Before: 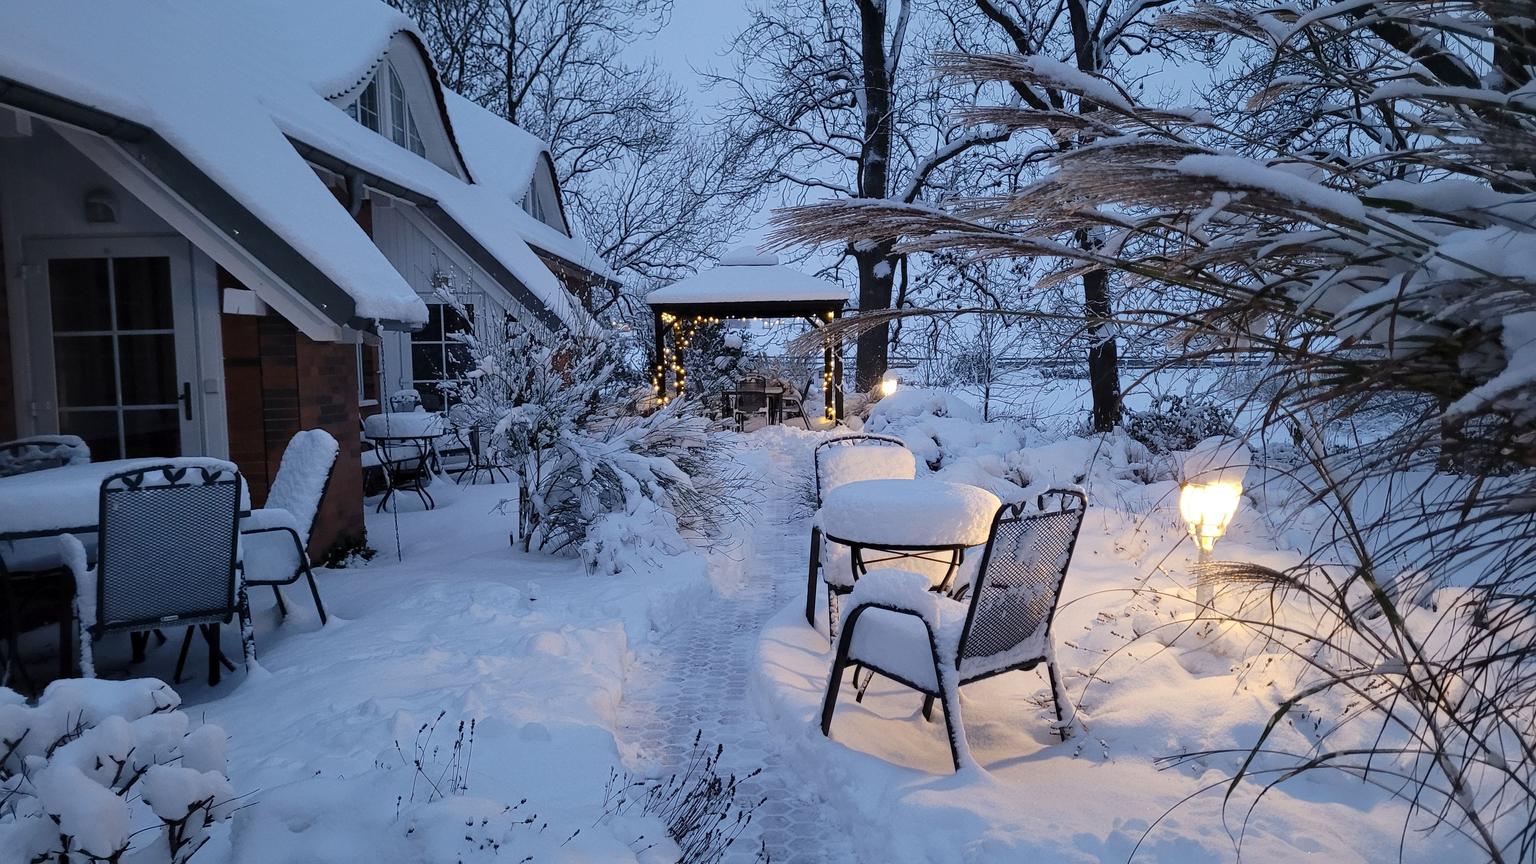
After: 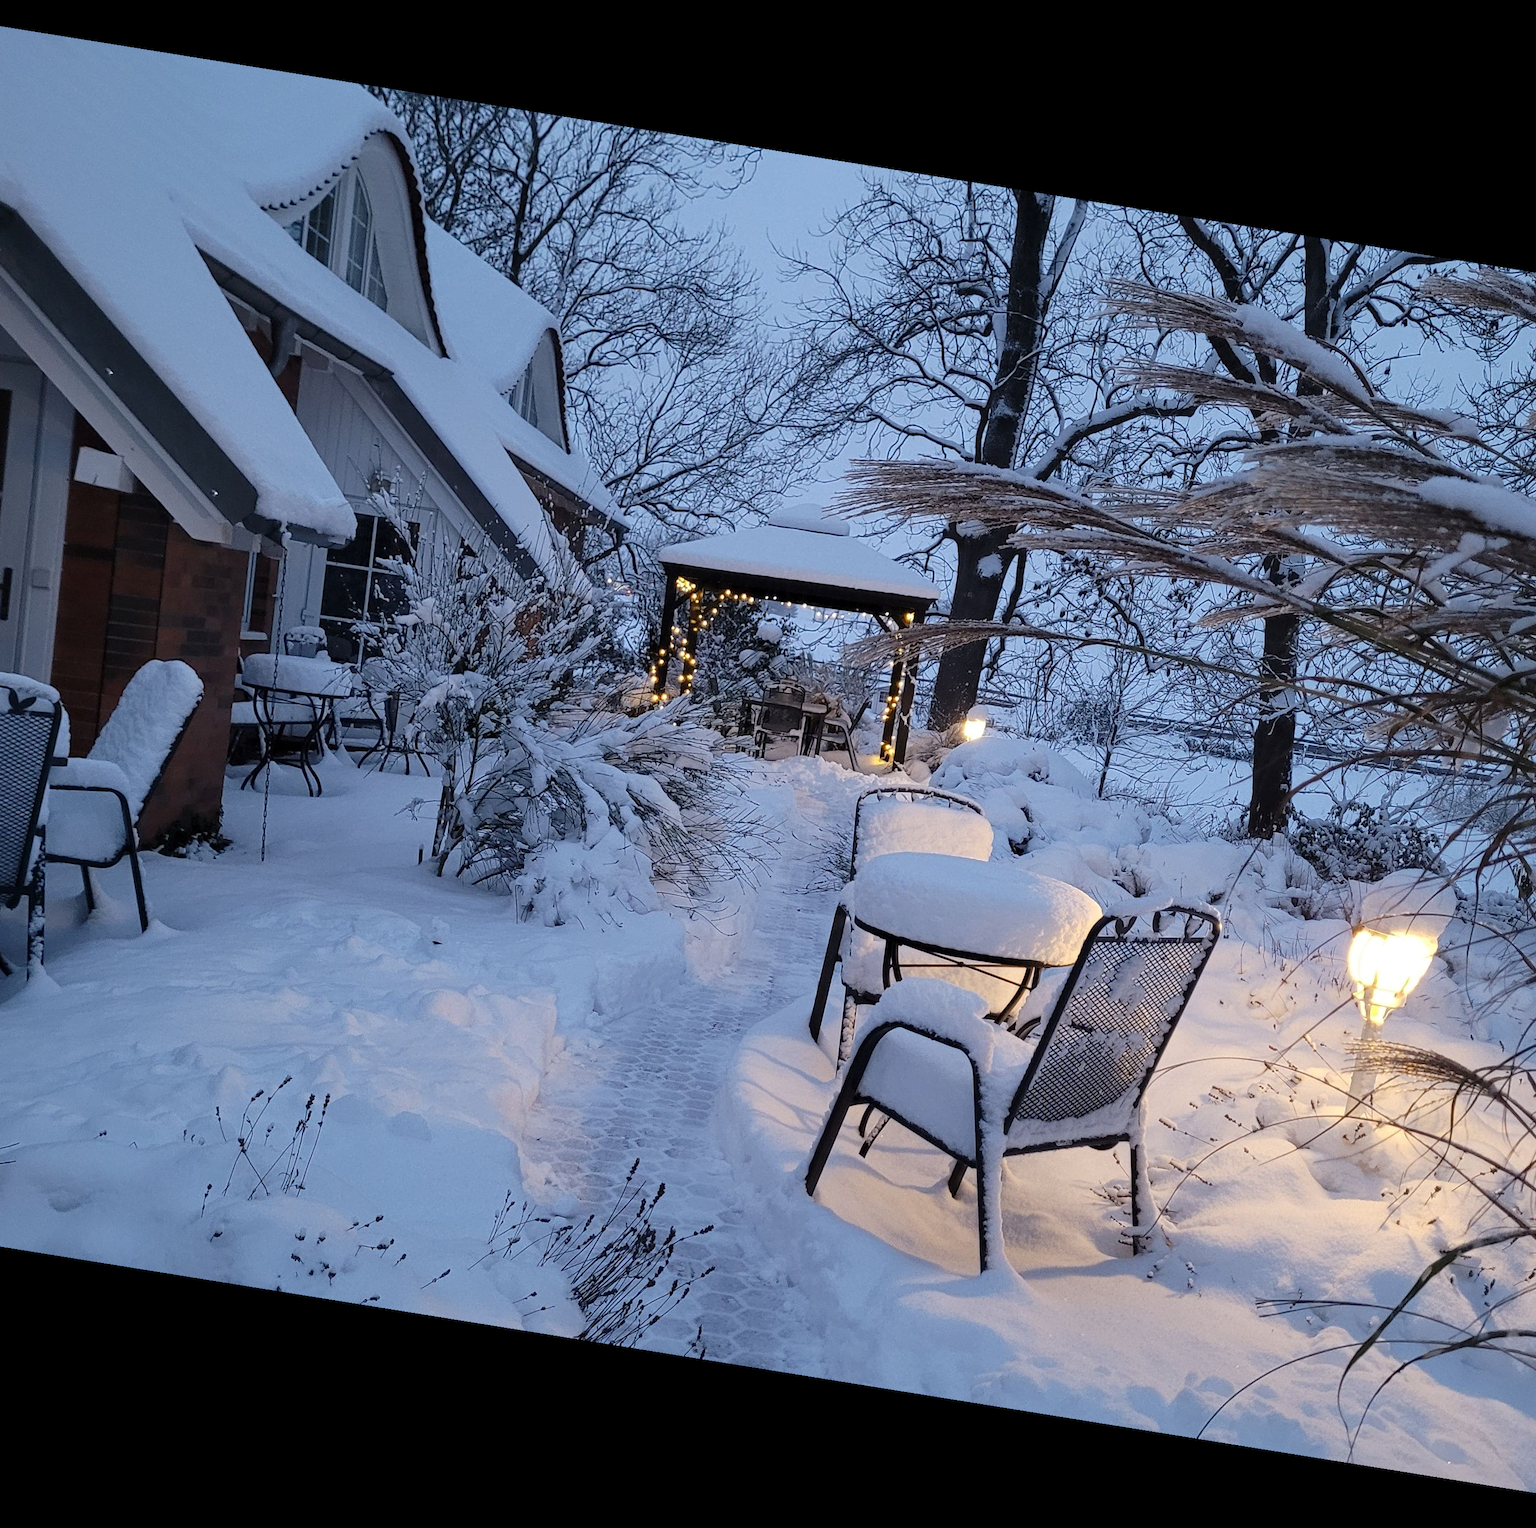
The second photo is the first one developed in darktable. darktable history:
crop: left 15.419%, right 17.914%
rotate and perspective: rotation 9.12°, automatic cropping off
